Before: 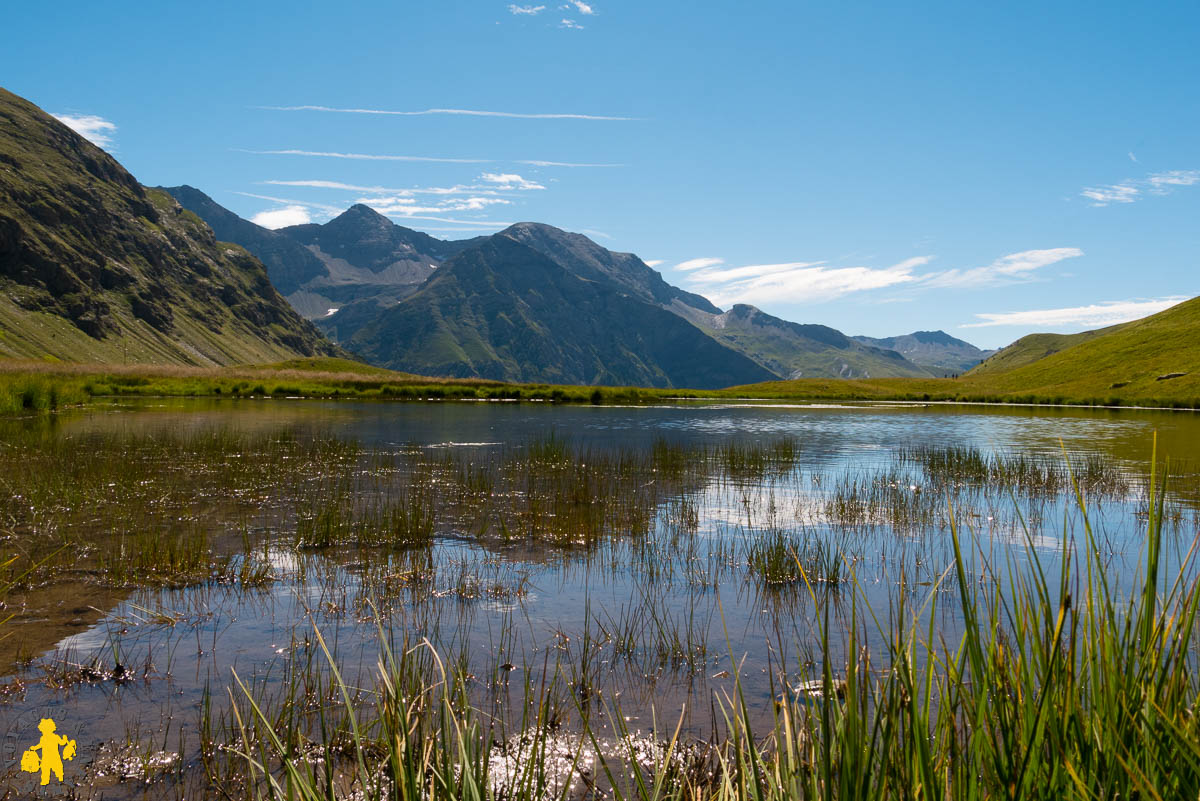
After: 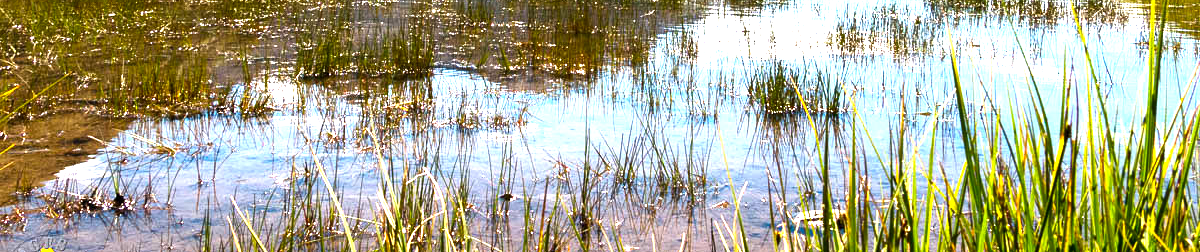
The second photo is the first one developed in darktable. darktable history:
crop and rotate: top 58.71%, bottom 9.746%
levels: levels [0.012, 0.367, 0.697]
shadows and highlights: shadows 36.56, highlights -26.71, soften with gaussian
exposure: exposure 1 EV, compensate highlight preservation false
contrast brightness saturation: contrast 0.154, brightness -0.011, saturation 0.097
